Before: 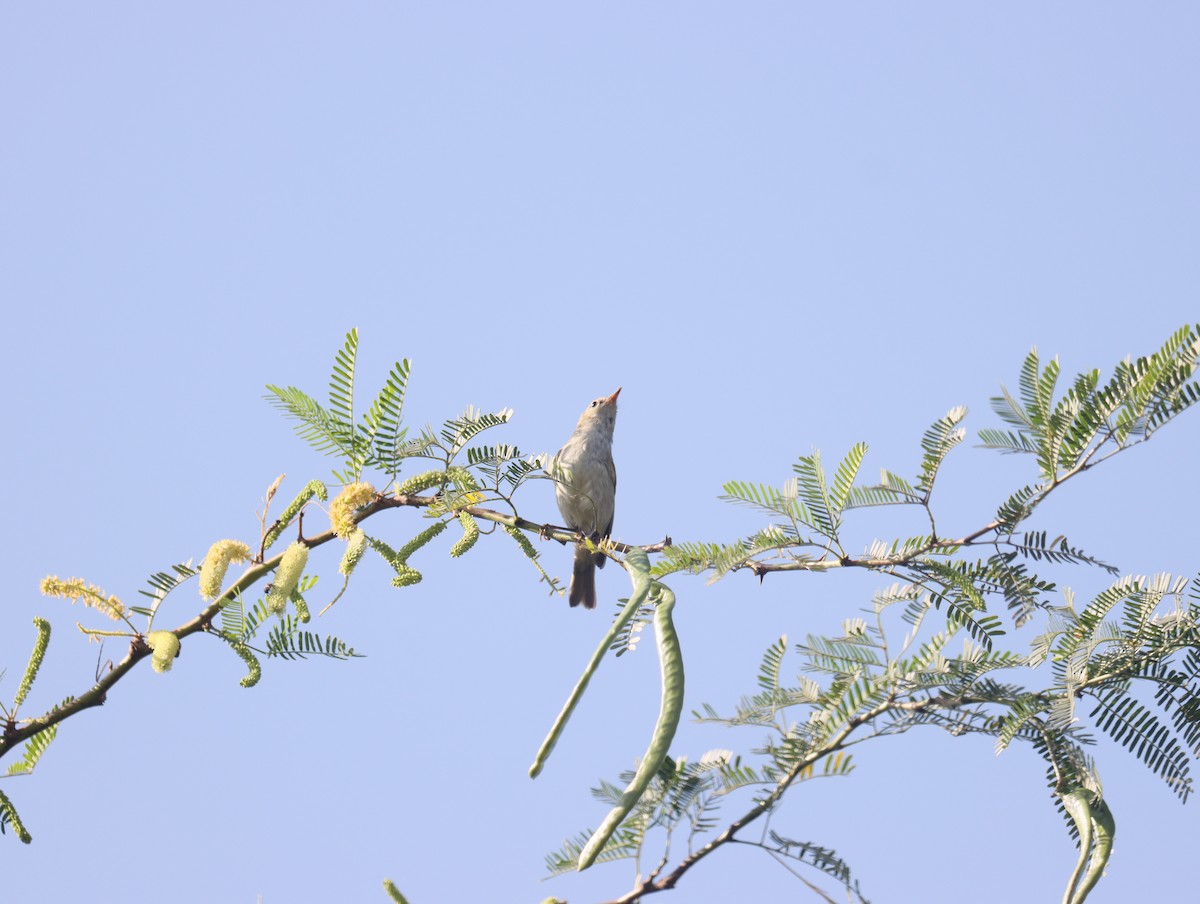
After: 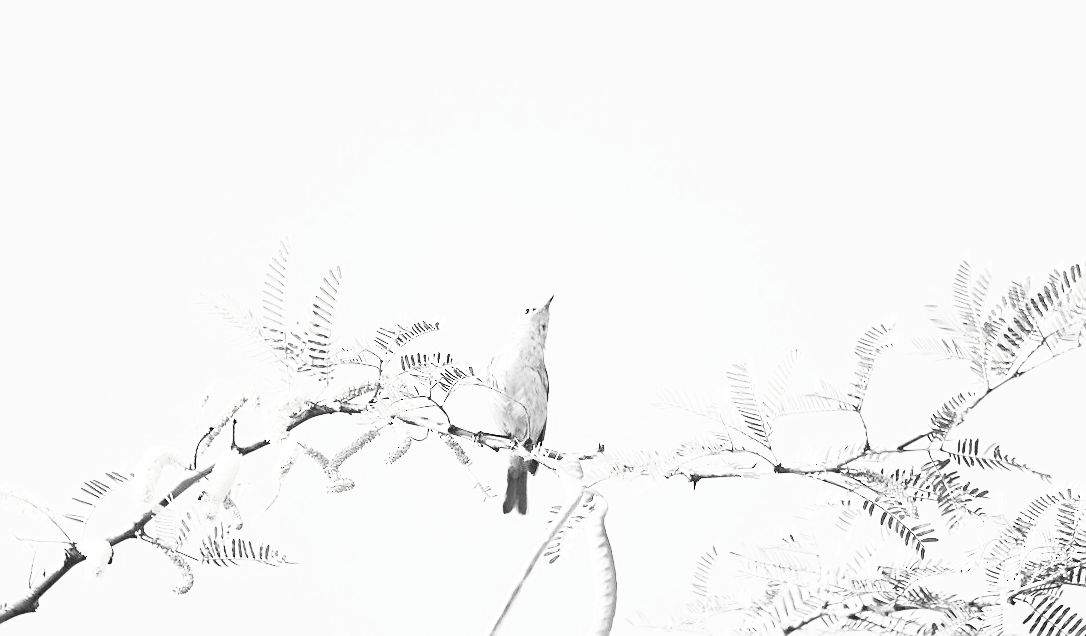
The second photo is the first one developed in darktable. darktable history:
sharpen: on, module defaults
filmic rgb: black relative exposure -7.98 EV, white relative exposure 3.78 EV, hardness 4.39
contrast brightness saturation: contrast 0.519, brightness 0.454, saturation -0.99
crop: left 5.635%, top 10.358%, right 3.803%, bottom 19.275%
exposure: black level correction 0, exposure 1.097 EV, compensate highlight preservation false
